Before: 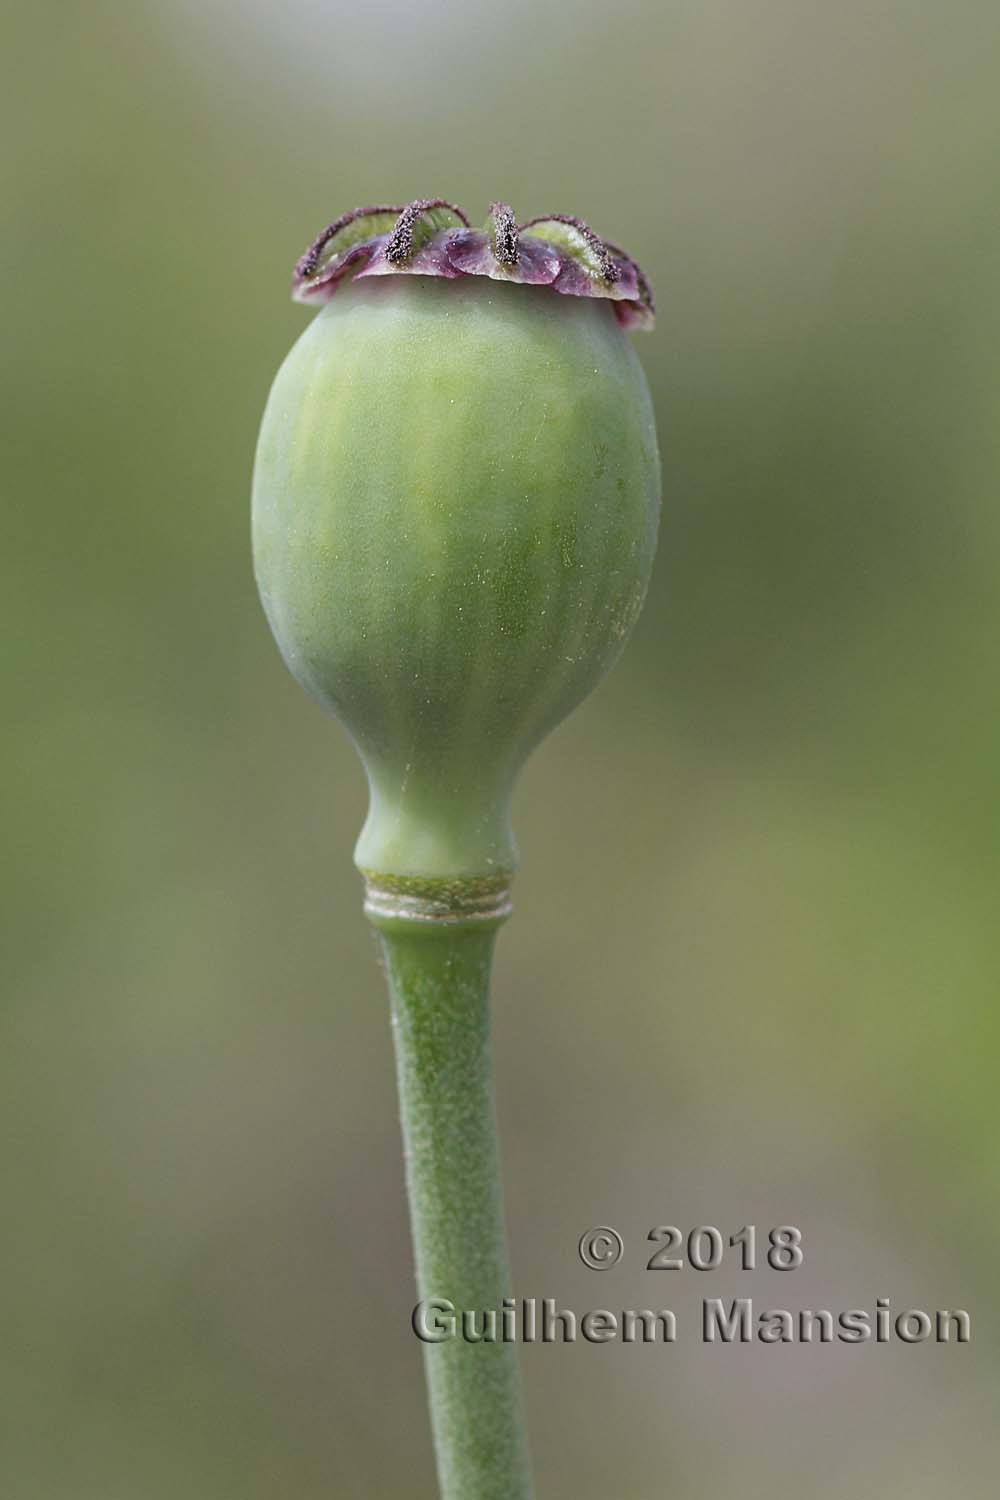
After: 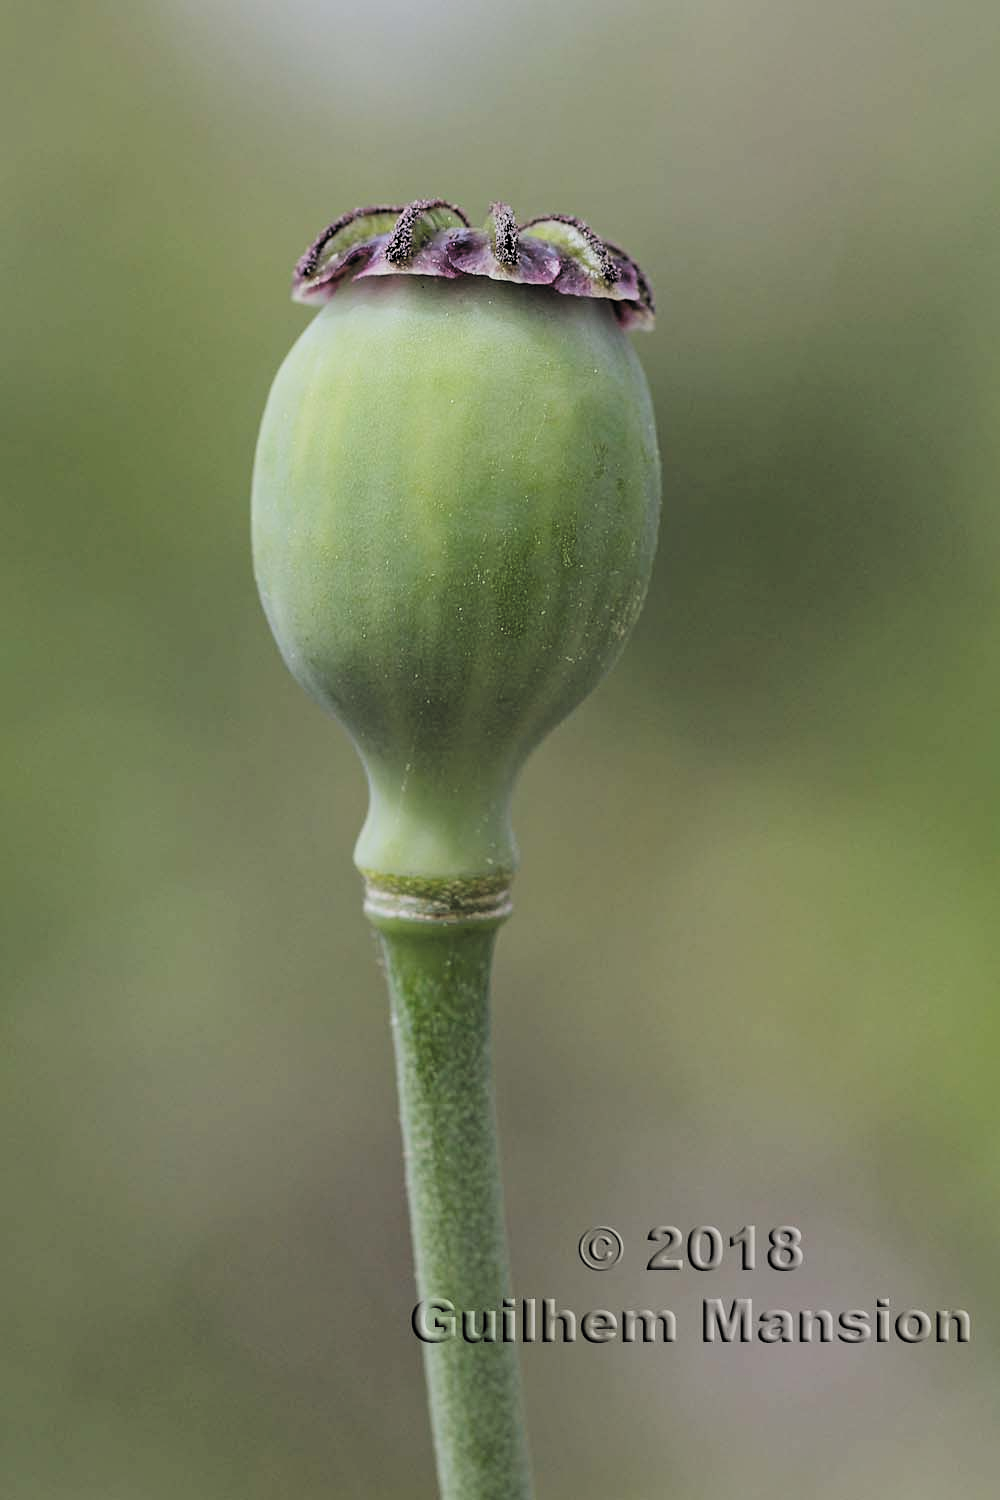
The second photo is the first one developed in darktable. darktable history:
filmic rgb: black relative exposure -5.06 EV, white relative exposure 3.96 EV, threshold 2.98 EV, hardness 2.89, contrast 1.297, highlights saturation mix -30.88%, color science v6 (2022), enable highlight reconstruction true
